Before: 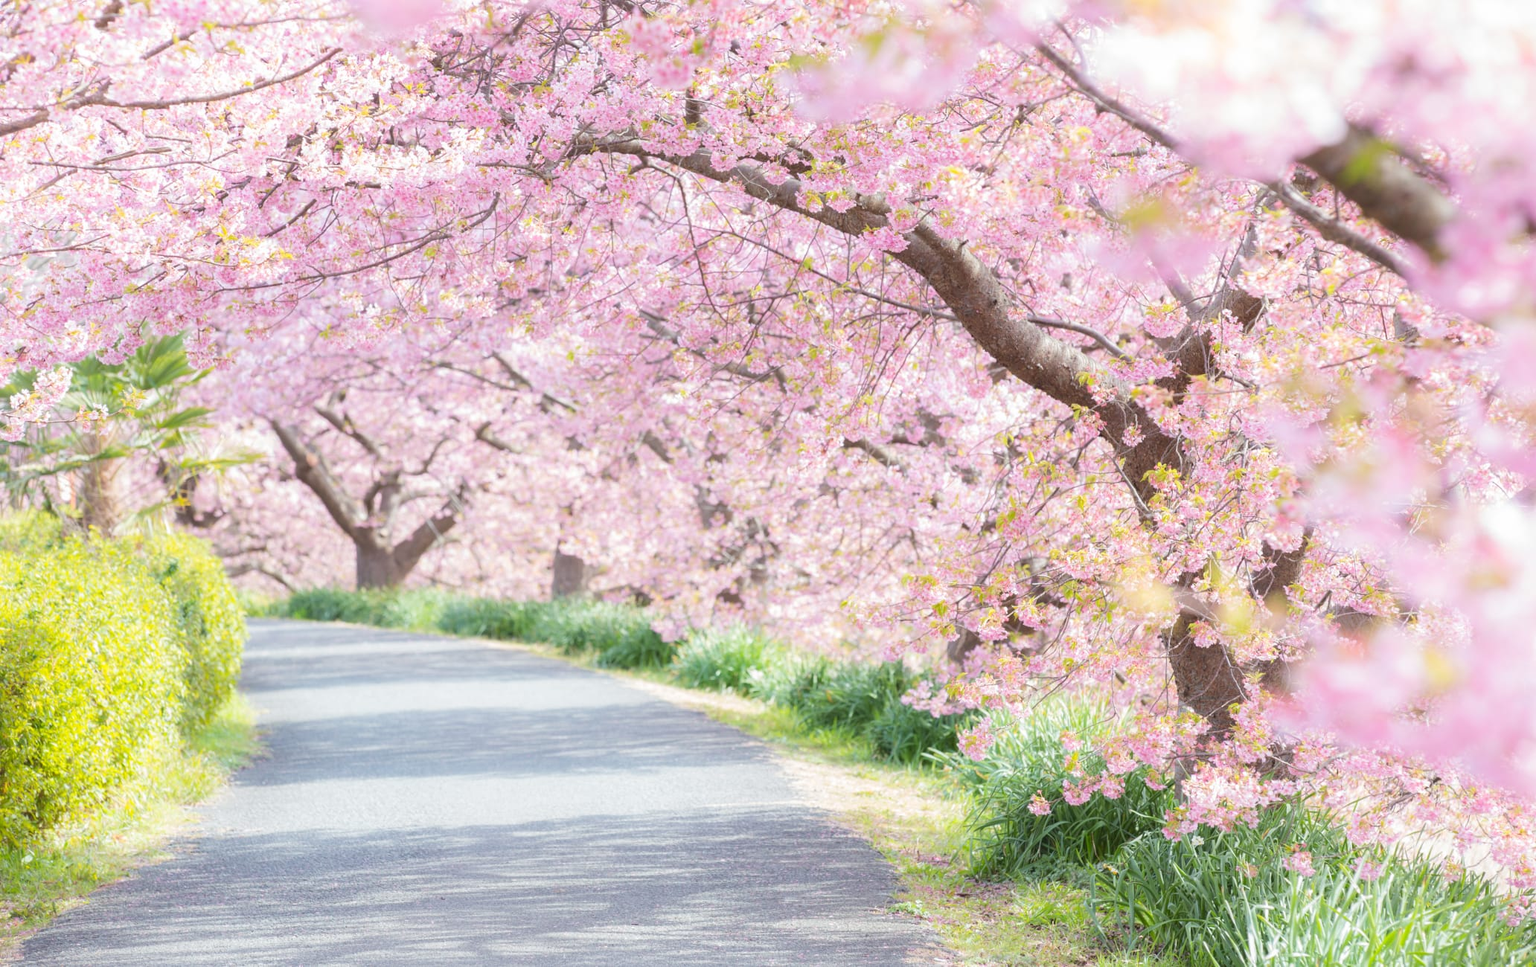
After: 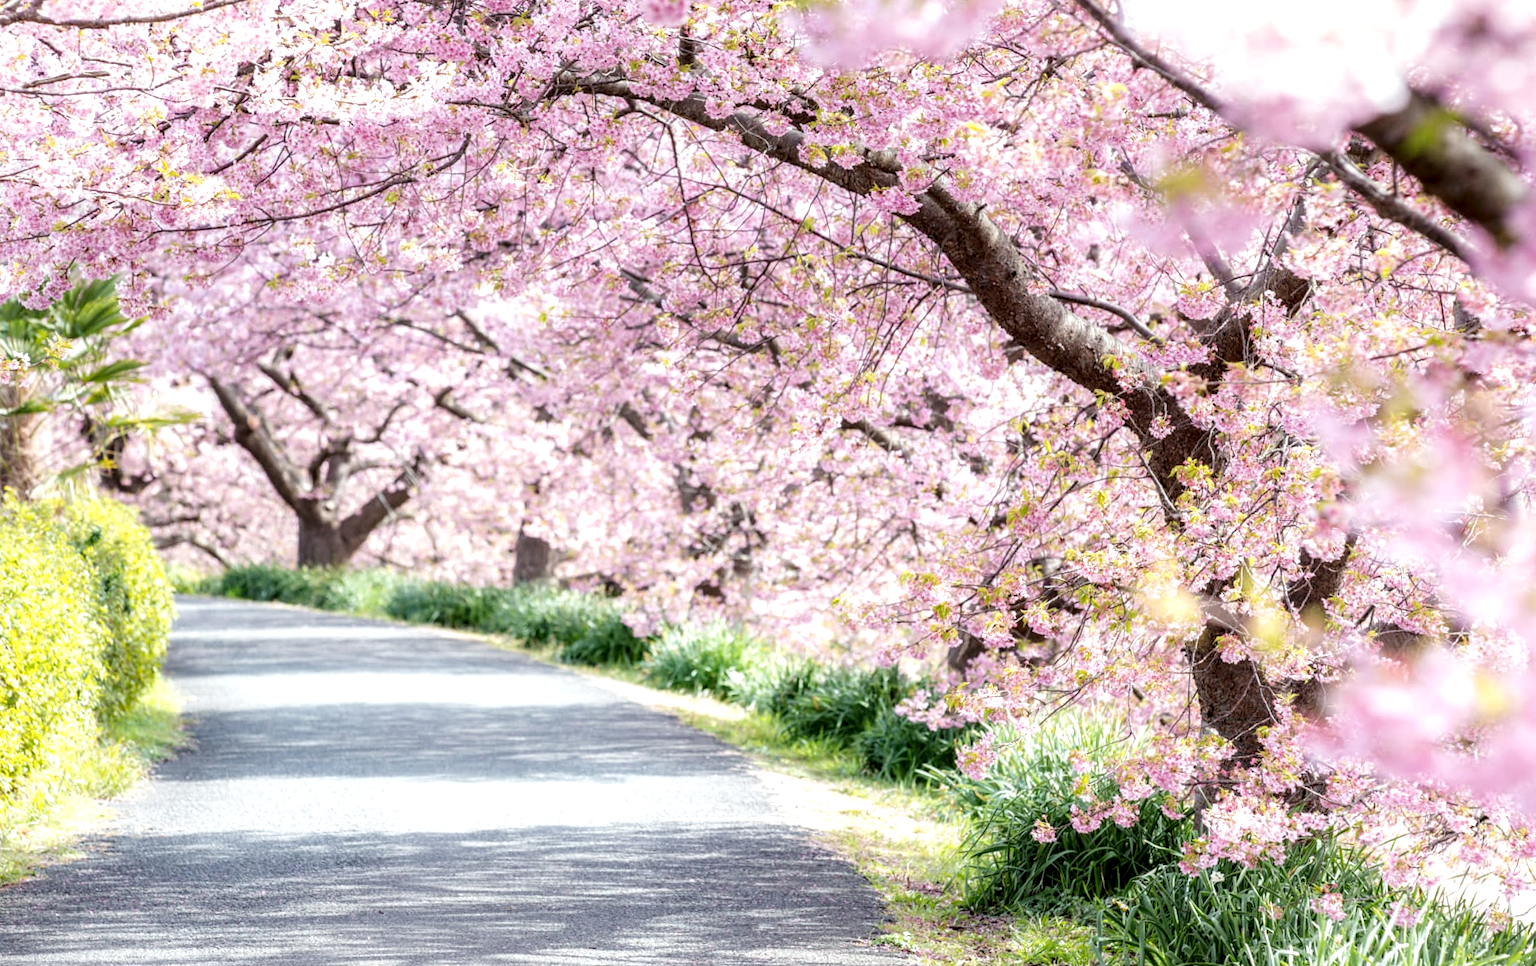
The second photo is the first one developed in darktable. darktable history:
crop and rotate: angle -1.96°, left 3.097%, top 4.154%, right 1.586%, bottom 0.529%
local contrast: highlights 20%, detail 197%
